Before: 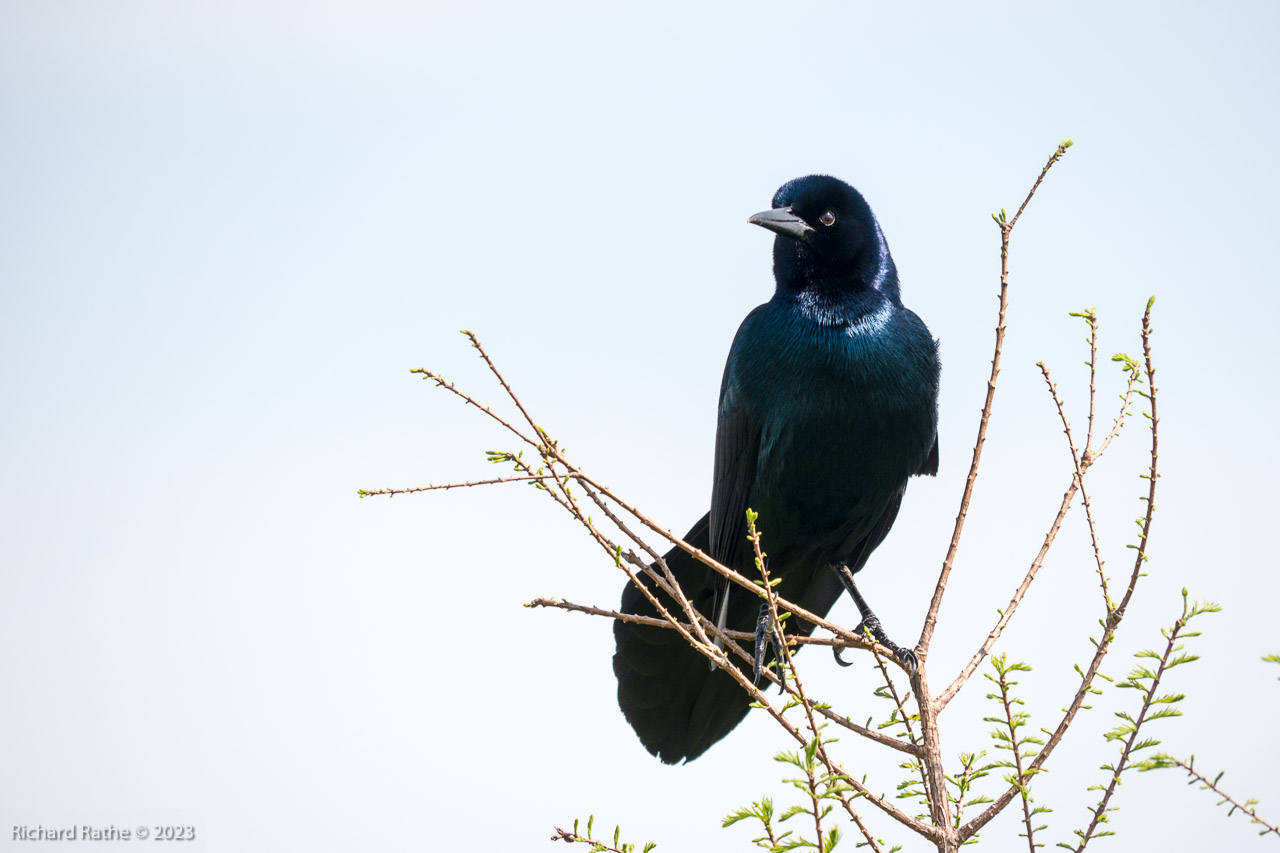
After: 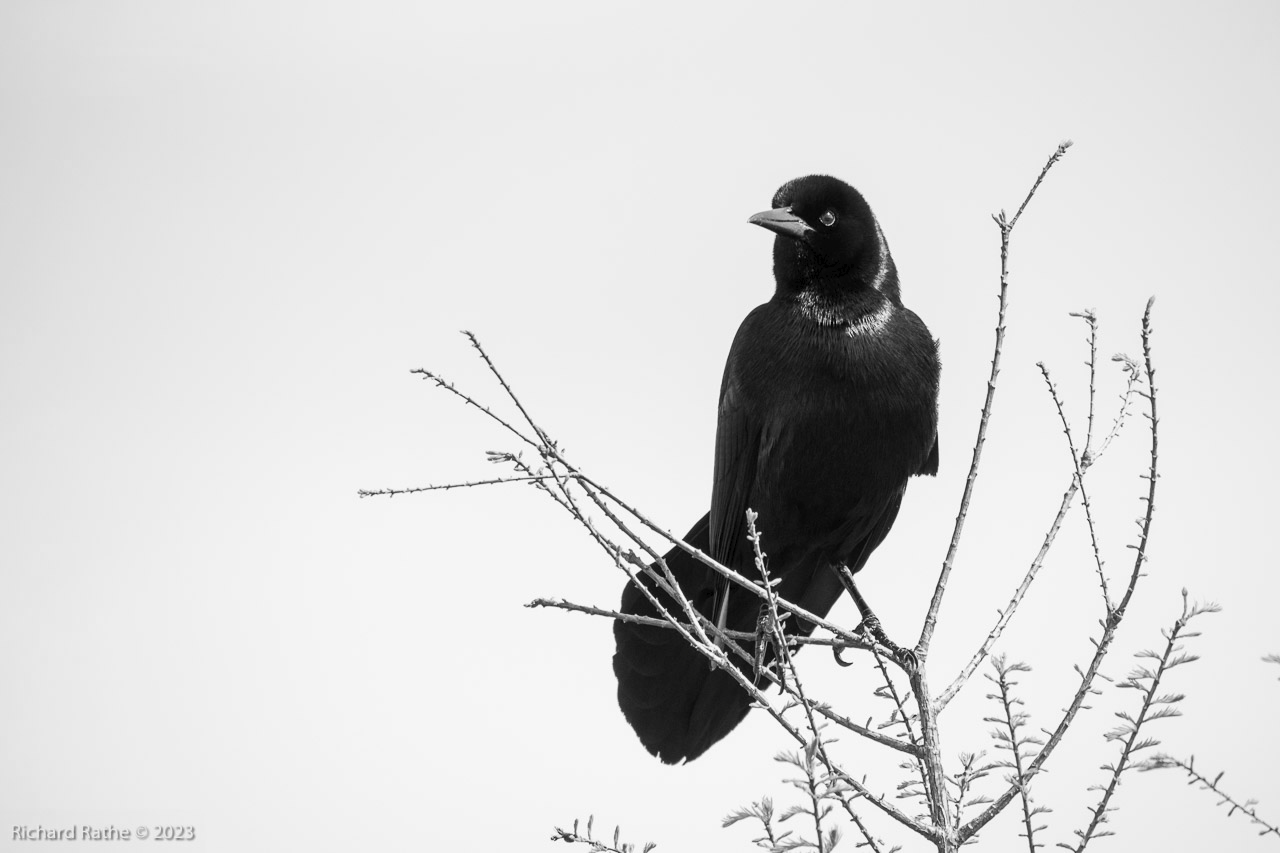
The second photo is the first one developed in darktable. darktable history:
tone curve: curves: ch0 [(0, 0) (0.003, 0.022) (0.011, 0.027) (0.025, 0.038) (0.044, 0.056) (0.069, 0.081) (0.1, 0.11) (0.136, 0.145) (0.177, 0.185) (0.224, 0.229) (0.277, 0.278) (0.335, 0.335) (0.399, 0.399) (0.468, 0.468) (0.543, 0.543) (0.623, 0.623) (0.709, 0.705) (0.801, 0.793) (0.898, 0.887) (1, 1)], preserve colors none
color look up table: target L [93.28, 93.51, 78.8, 79.52, 74.78, 59.79, 59.79, 34.03, 11.26, 200.73, 87.41, 89.88, 68.12, 60.56, 66.62, 57.09, 48.84, 25.32, 36.99, 24.87, 48.84, 28.27, 13.71, 30.01, 13.71, 84.91, 71.47, 57.09, 64.74, 52.01, 26.8, 44.41, 39.49, 22.62, 40.73, 40.73, 30.01, 22.16, 15.79, 5.464, 0.343, 75.52, 80.97, 79.88, 57.87, 55.93, 61.7, 36.15, 25.32], target a [0.001, 0.001, -0.001, -0.001, 0 ×7, 0.001, 0 ×9, 0.001, 0, 0.001, 0 ×6, 0.001, 0 ×5, 0.001, 0 ×12], target b [-0.008, -0.008, 0, 0.019, 0 ×5, -0.001, -0.001, -0.001, 0 ×9, -0.003, 0, -0.003, 0, -0.001, 0 ×4, -0.003, 0 ×5, -0.003, 0, -0.002, 0, 0, 0, -0.001, -0.001, 0 ×5], num patches 49
